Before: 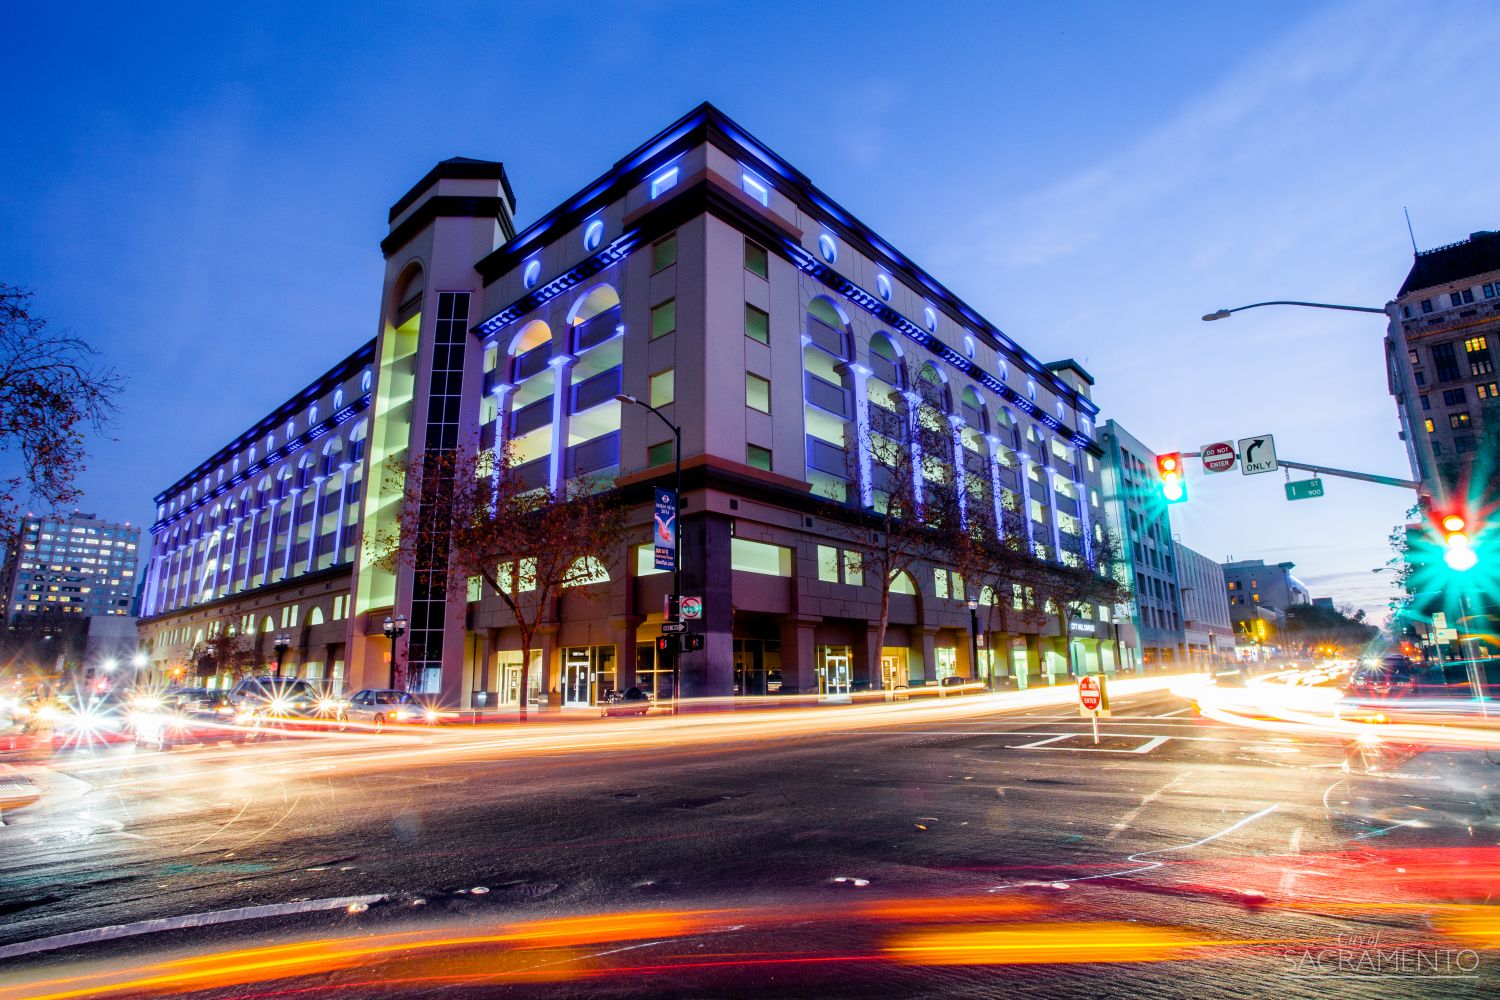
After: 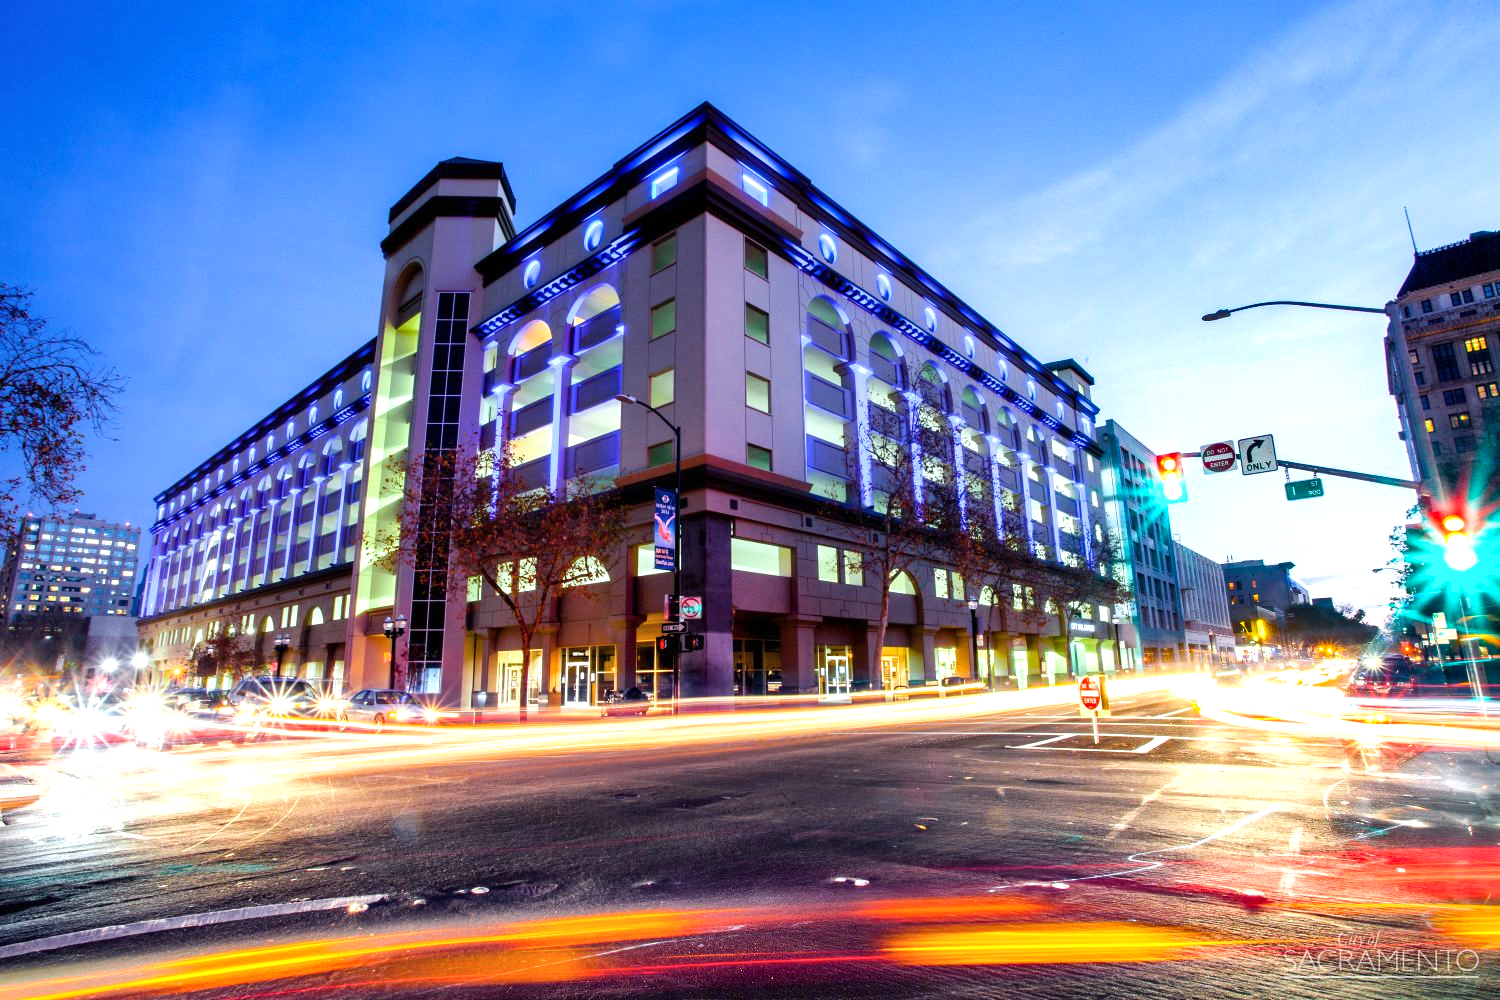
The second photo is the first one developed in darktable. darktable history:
shadows and highlights: shadows 53, soften with gaussian
exposure: exposure 0.6 EV, compensate highlight preservation false
